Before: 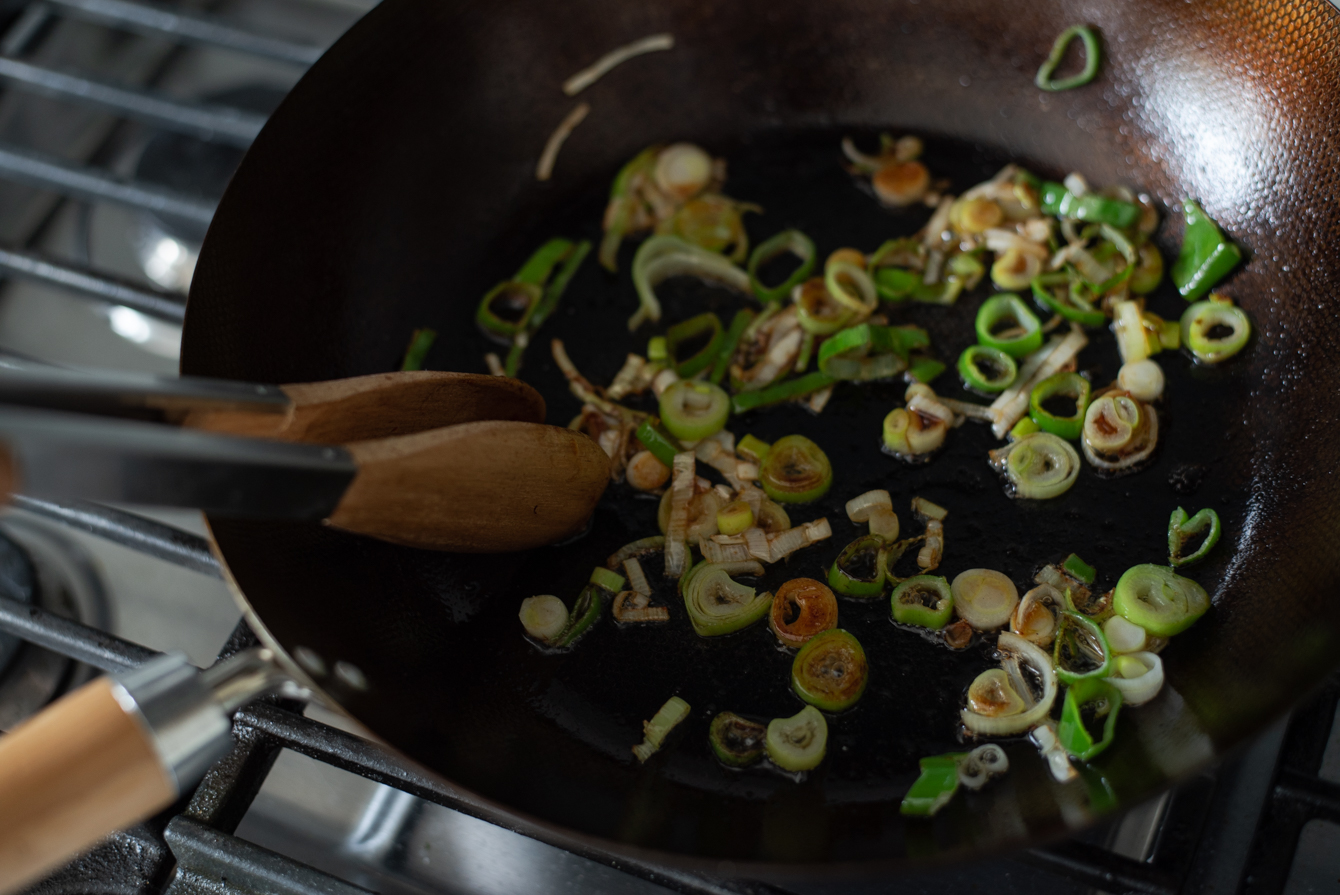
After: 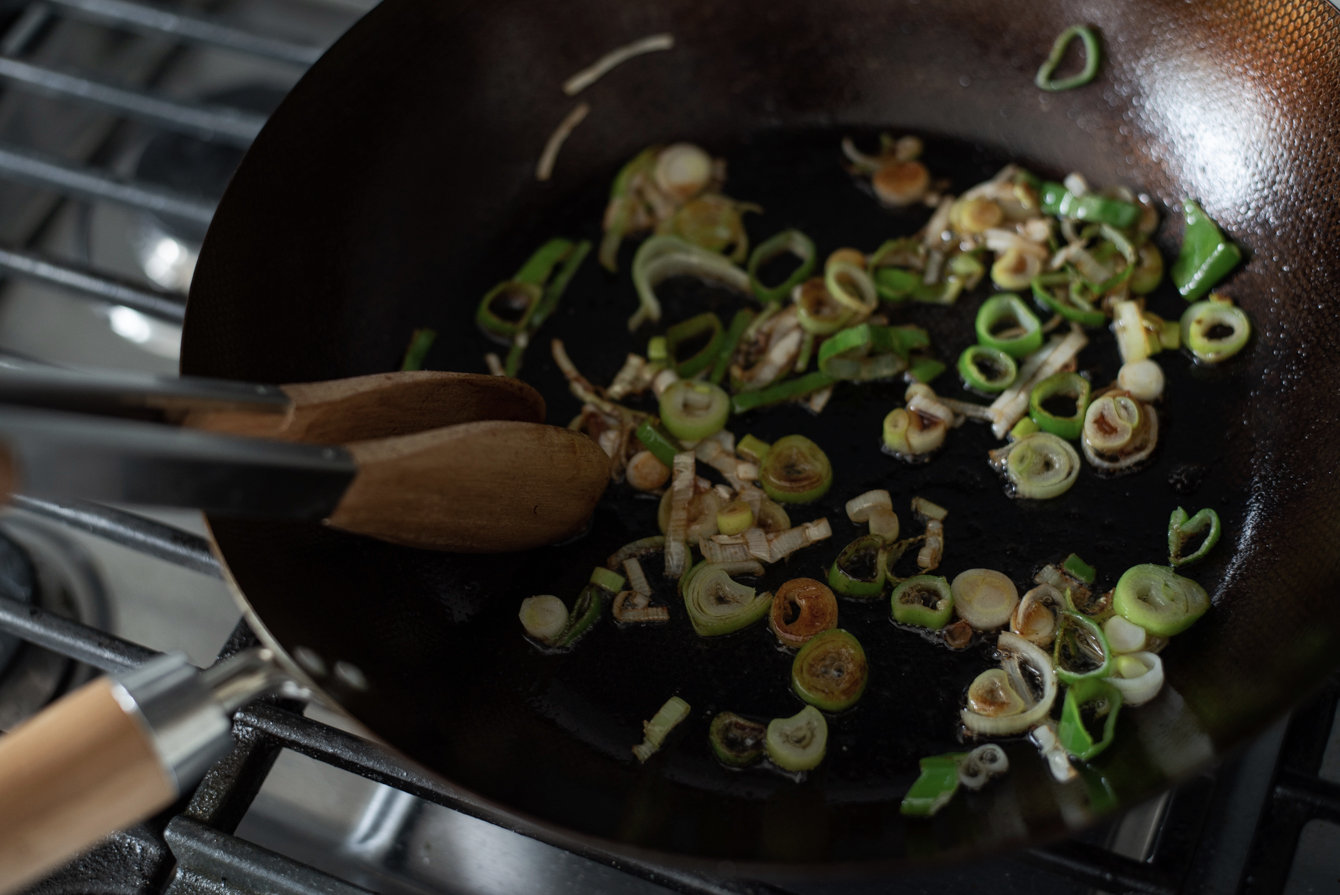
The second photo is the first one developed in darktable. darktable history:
contrast brightness saturation: contrast 0.06, brightness -0.014, saturation -0.211
